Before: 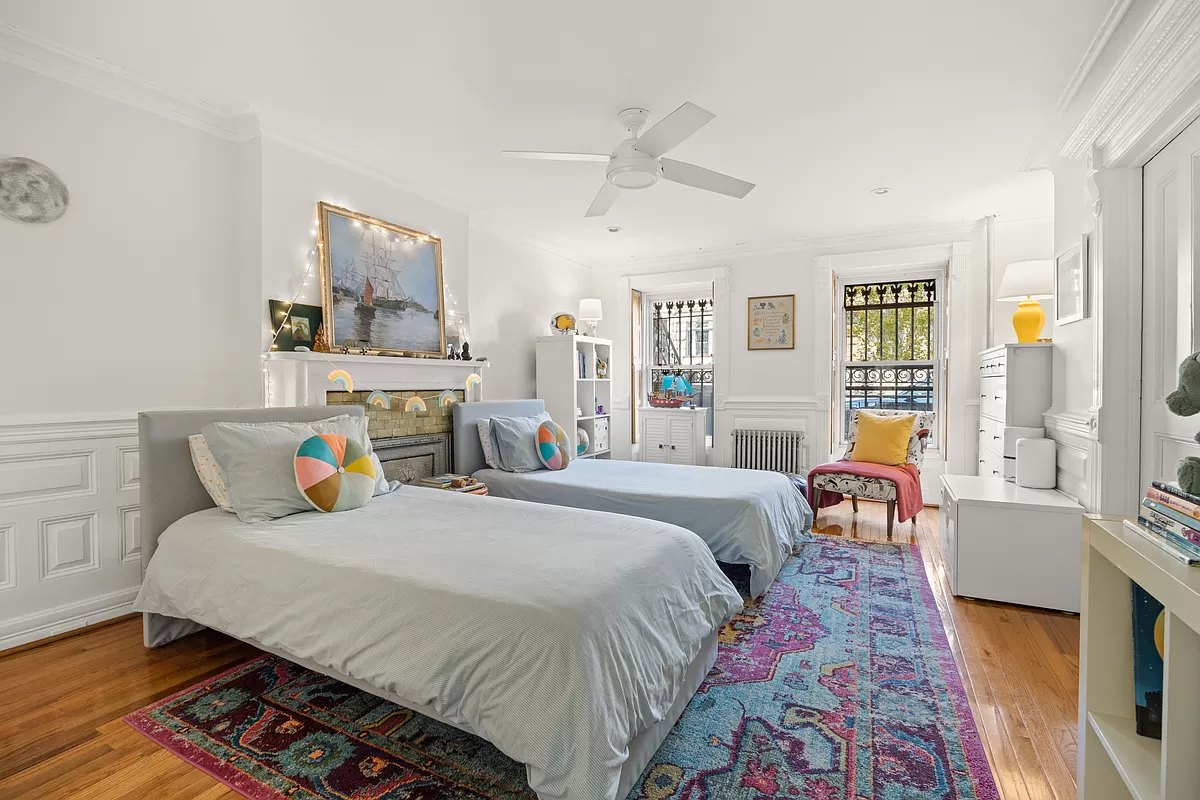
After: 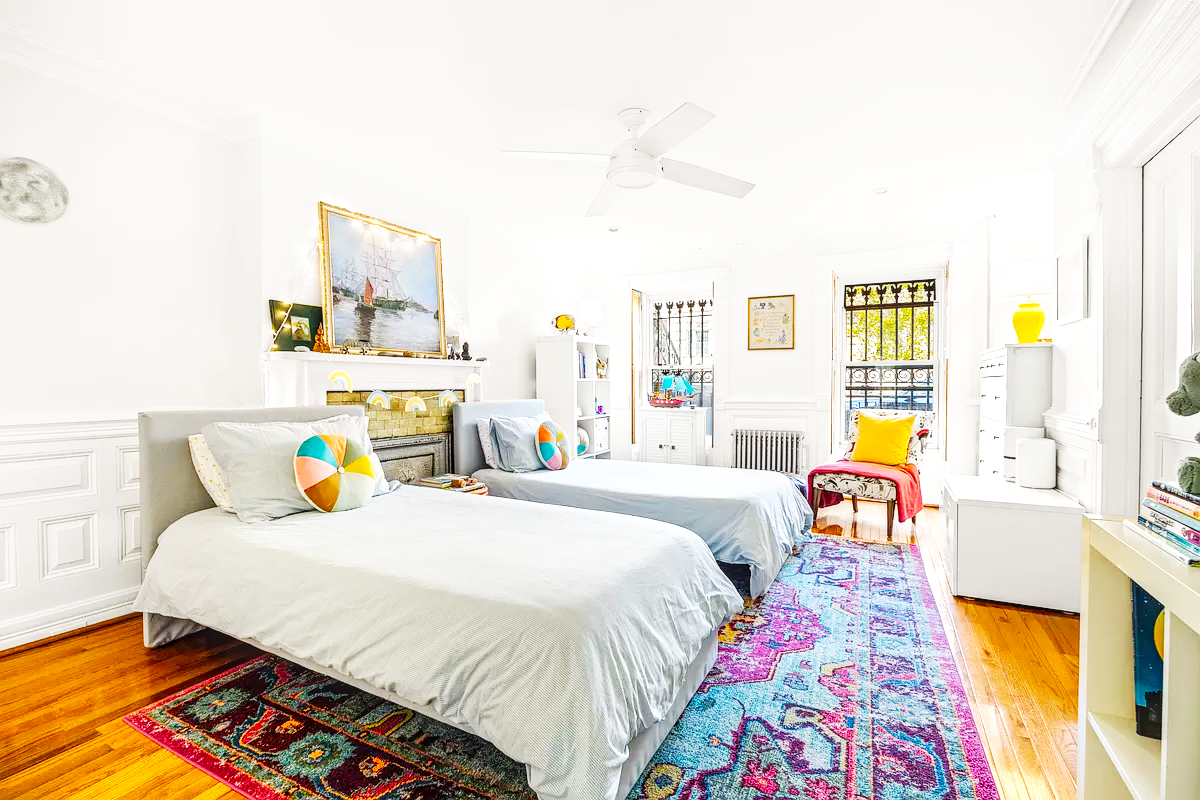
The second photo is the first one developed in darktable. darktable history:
base curve: curves: ch0 [(0, 0) (0.007, 0.004) (0.027, 0.03) (0.046, 0.07) (0.207, 0.54) (0.442, 0.872) (0.673, 0.972) (1, 1)], preserve colors none
local contrast: detail 130%
color balance rgb: global offset › luminance 0.27%, global offset › hue 169.96°, linear chroma grading › global chroma 8.878%, perceptual saturation grading › global saturation 30.949%, global vibrance -17.292%, contrast -6.58%
